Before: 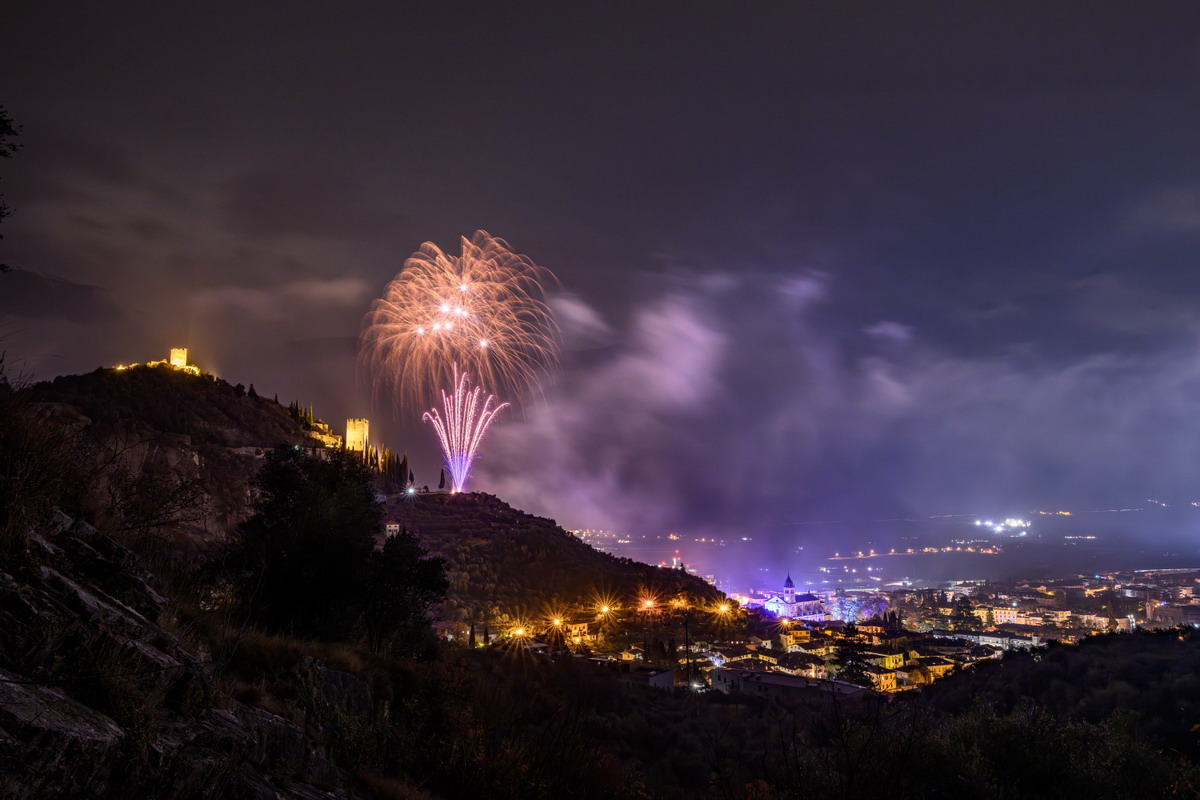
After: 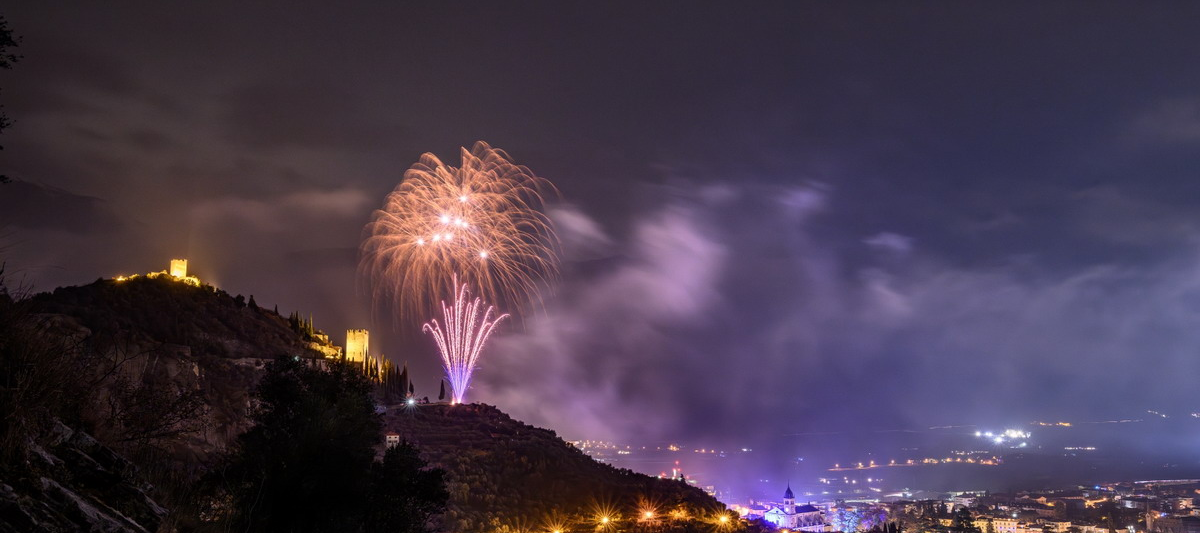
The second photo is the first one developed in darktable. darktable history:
crop: top 11.166%, bottom 22.168%
base curve: preserve colors none
